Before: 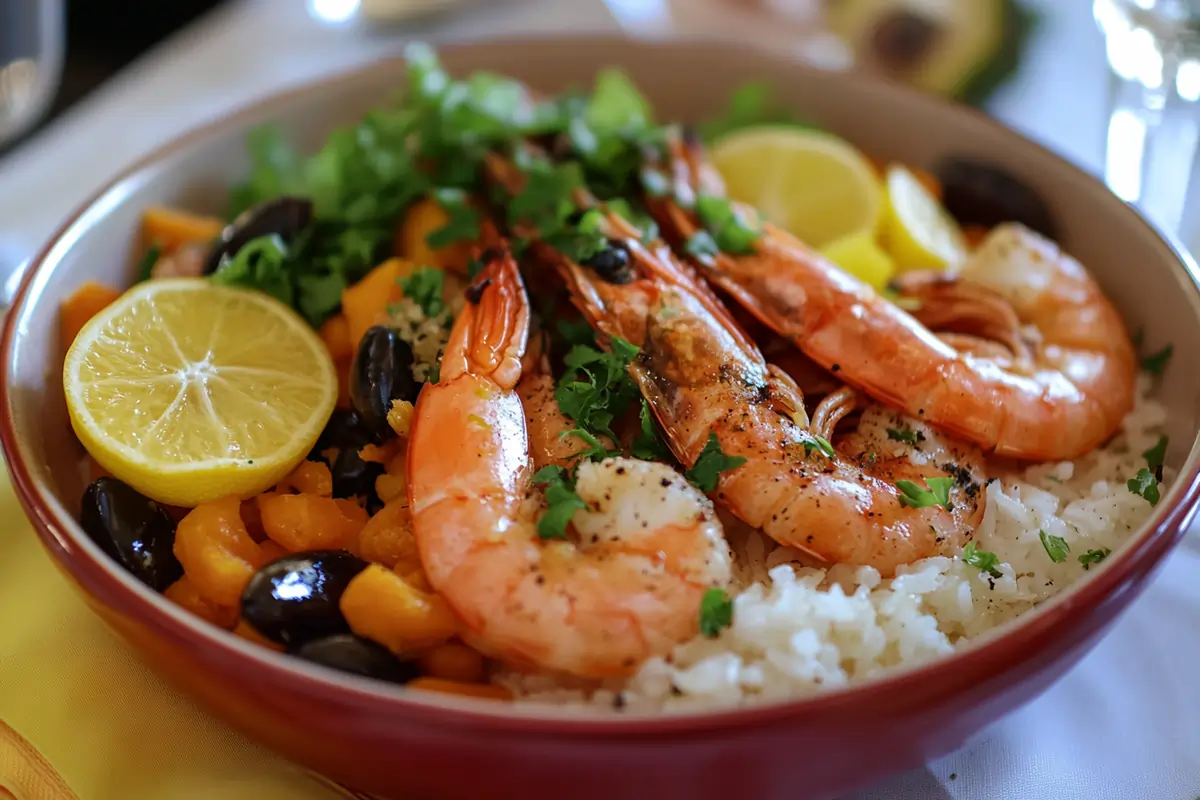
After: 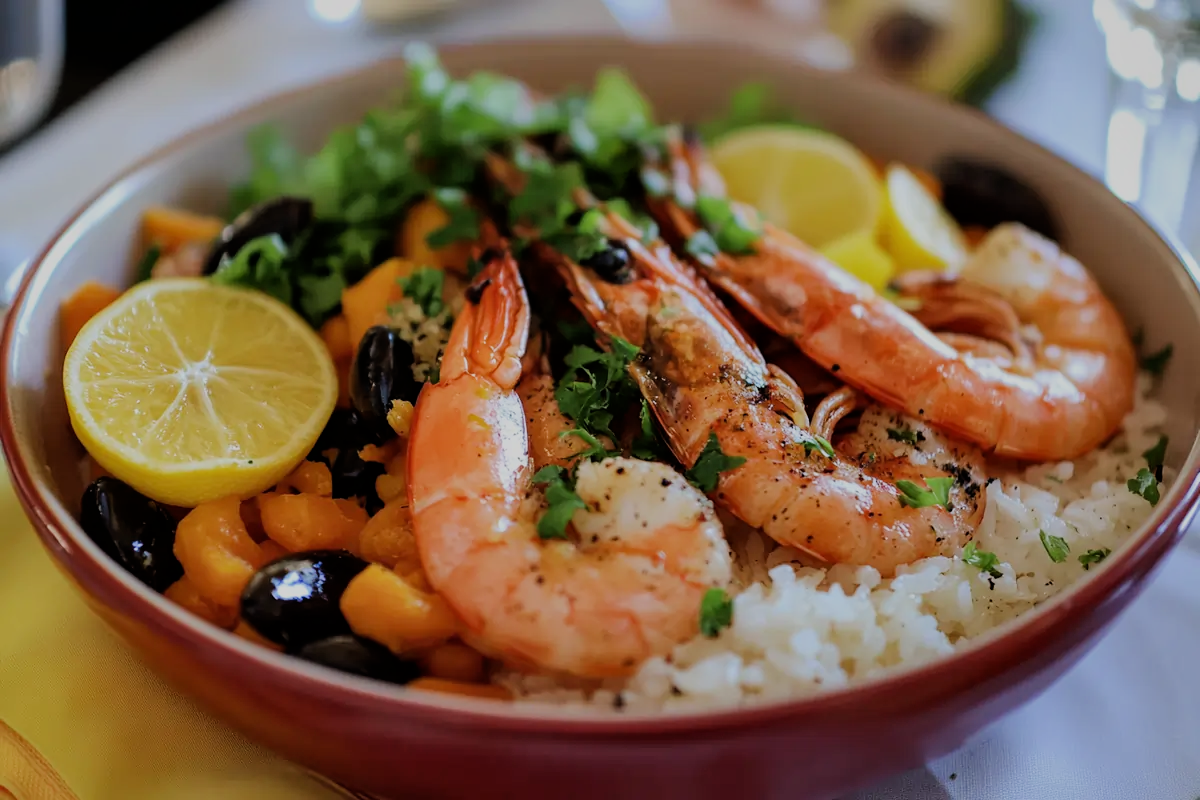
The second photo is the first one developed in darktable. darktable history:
filmic rgb: black relative exposure -7.15 EV, white relative exposure 5.36 EV, hardness 3.02
shadows and highlights: shadows 30.63, highlights -63.22, shadows color adjustment 98%, highlights color adjustment 58.61%, soften with gaussian
